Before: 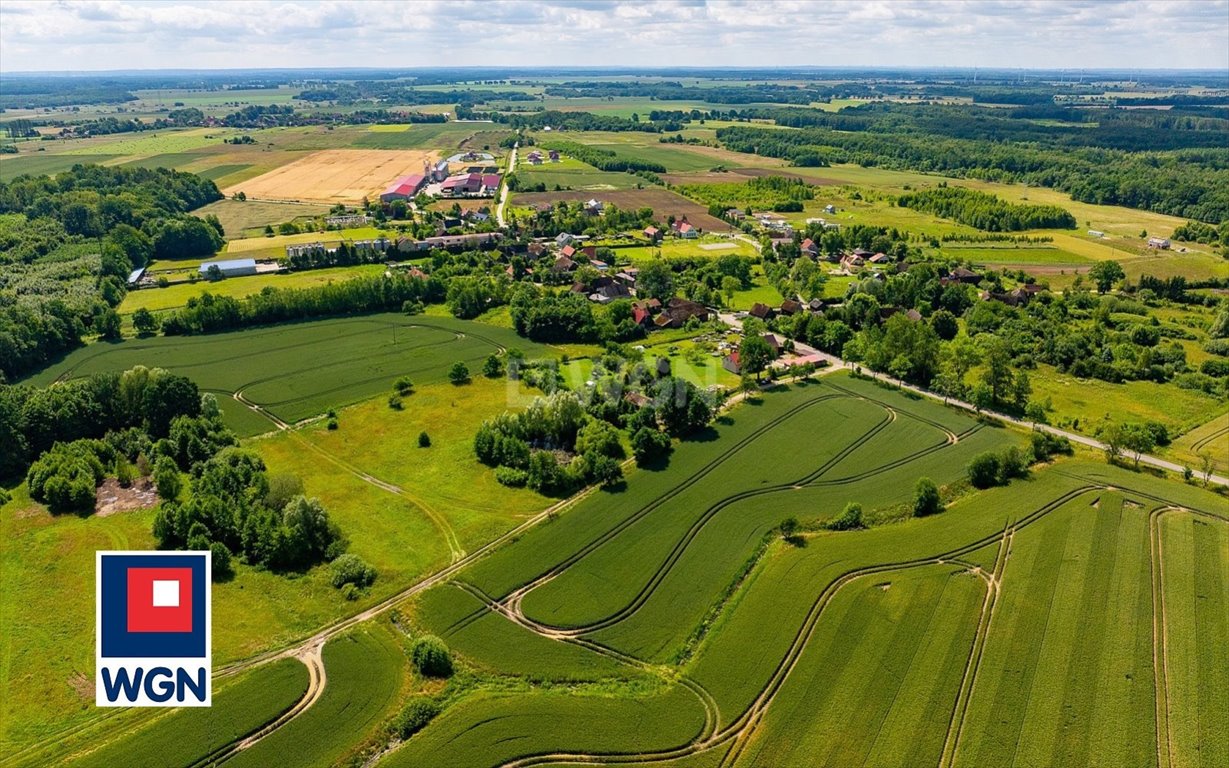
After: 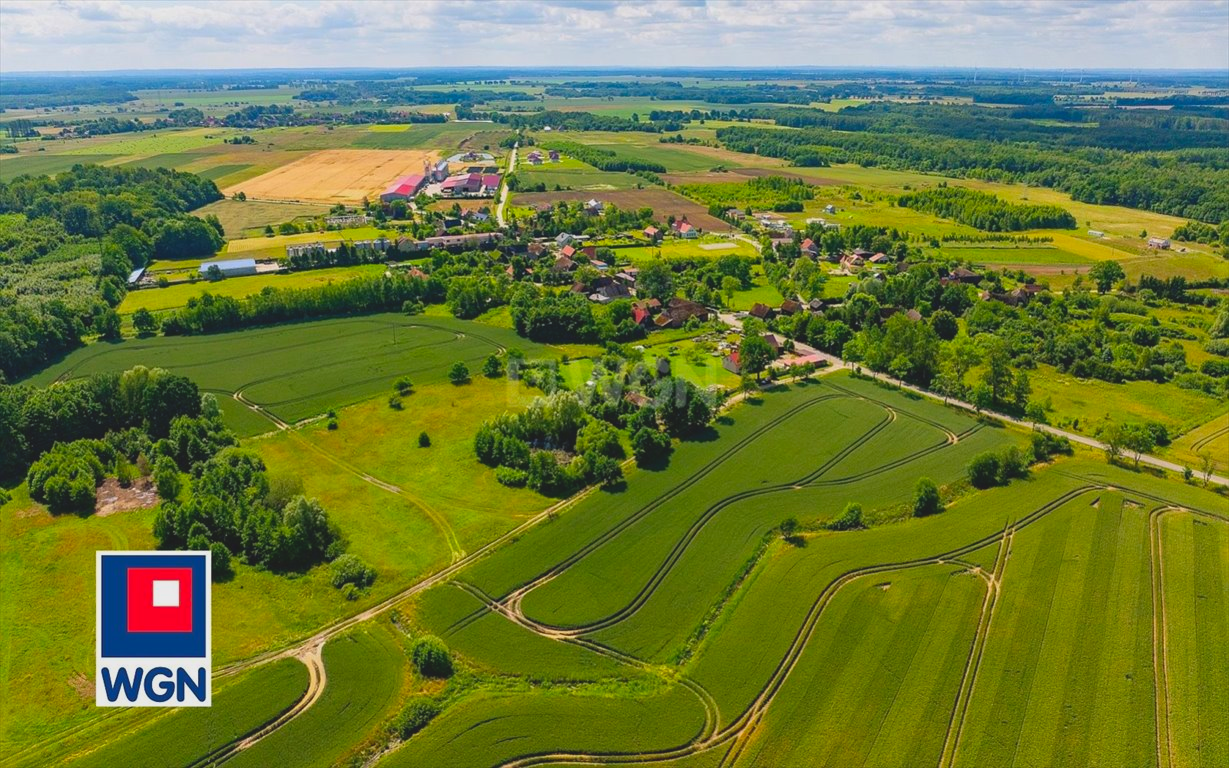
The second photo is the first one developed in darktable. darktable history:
exposure: black level correction -0.001, exposure 0.08 EV, compensate highlight preservation false
contrast brightness saturation: contrast -0.18, saturation 0.186
